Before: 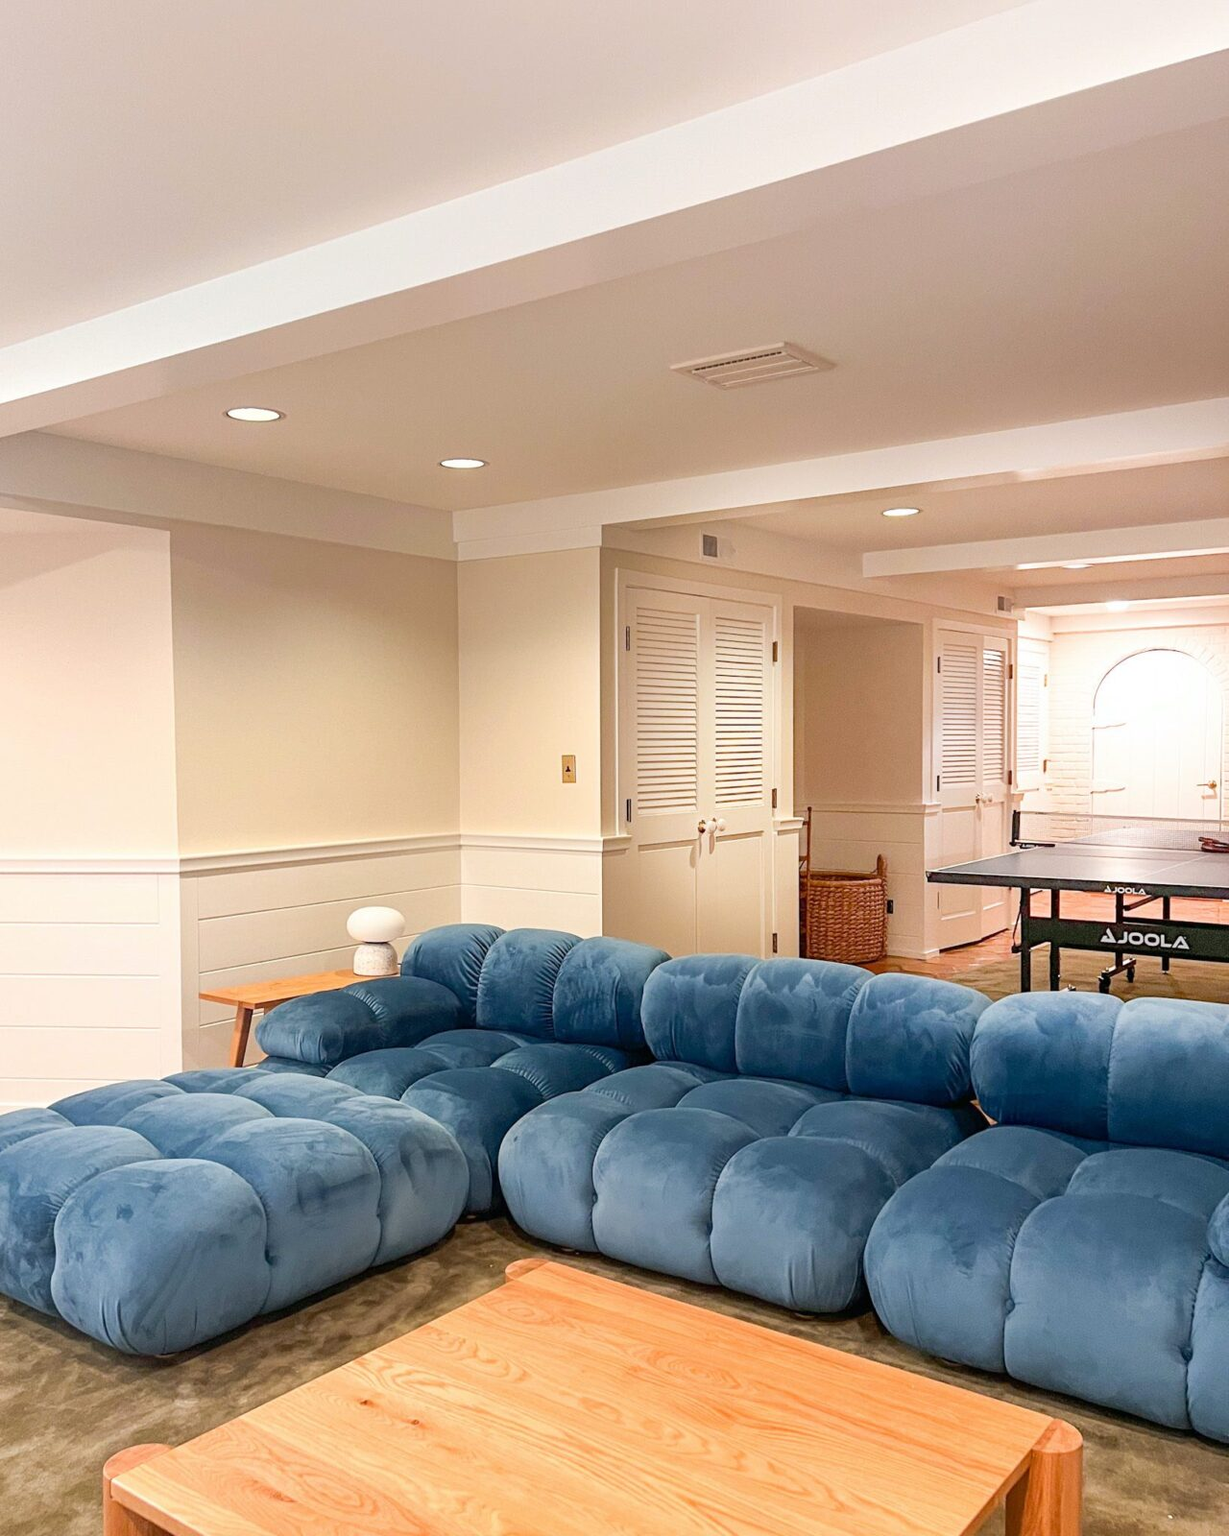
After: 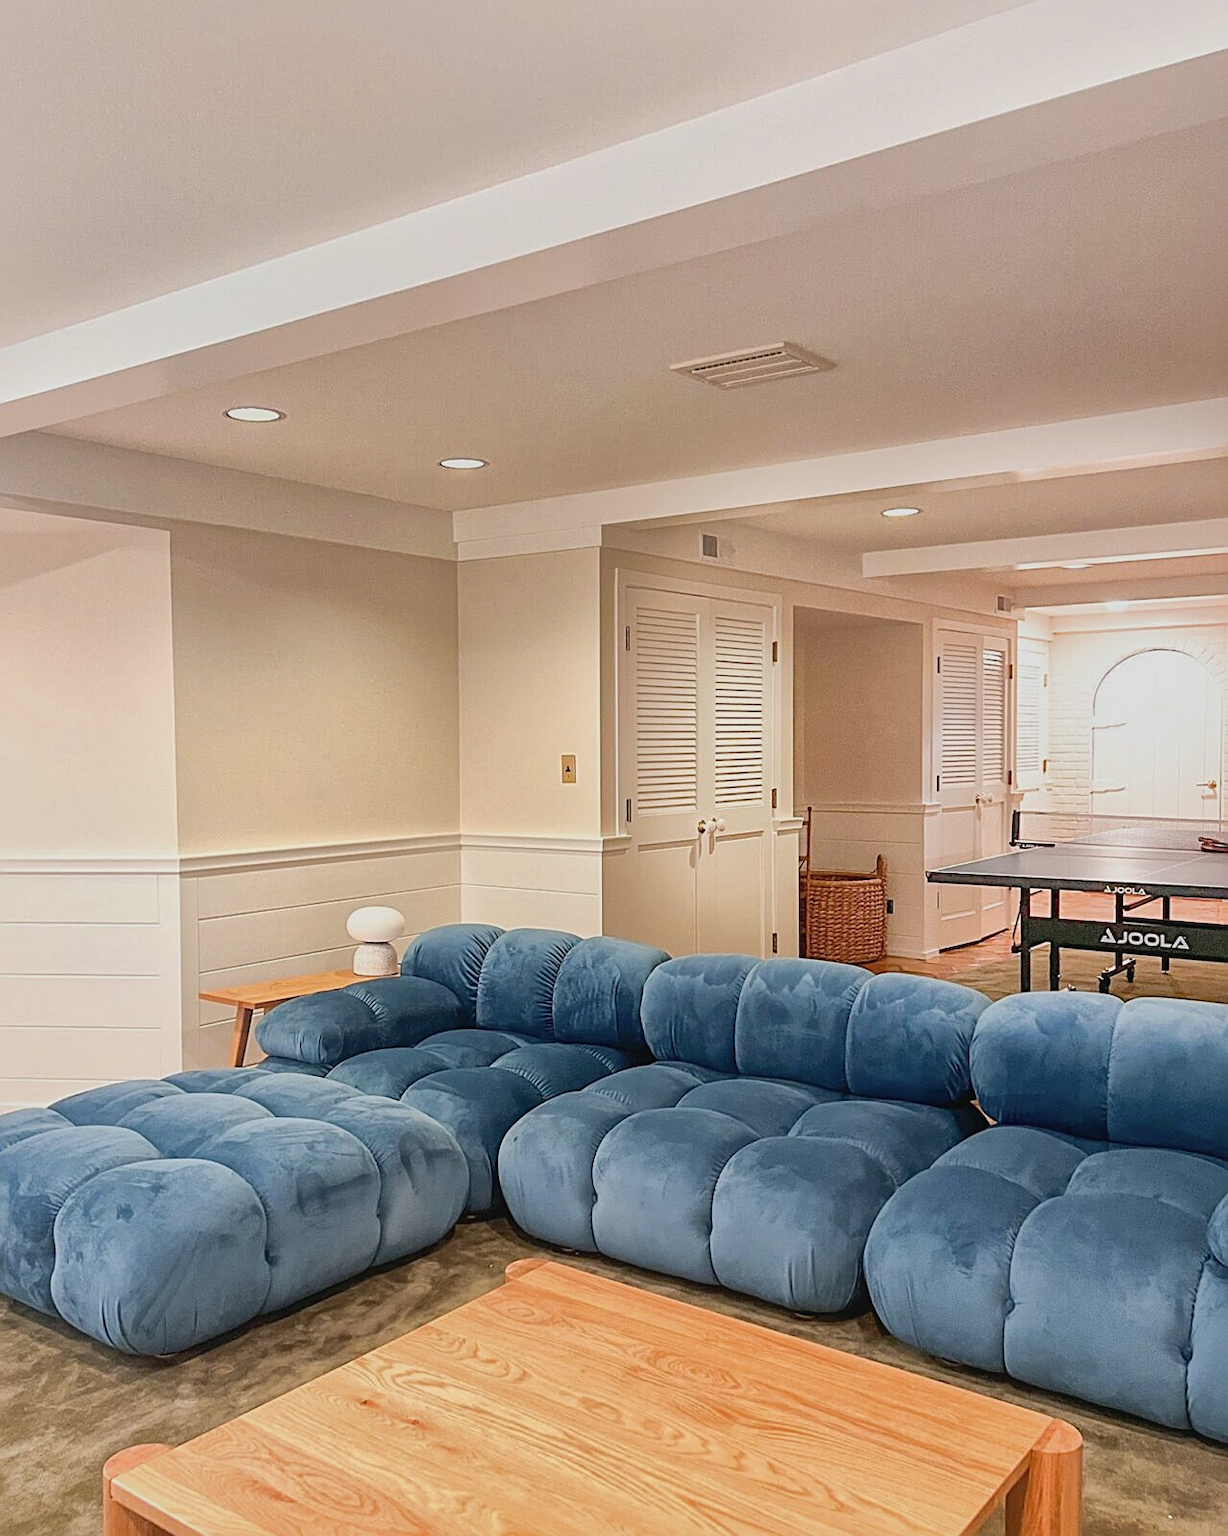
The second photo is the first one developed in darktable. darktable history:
contrast brightness saturation: contrast -0.08, brightness -0.04, saturation -0.11
sharpen: on, module defaults
global tonemap: drago (1, 100), detail 1
